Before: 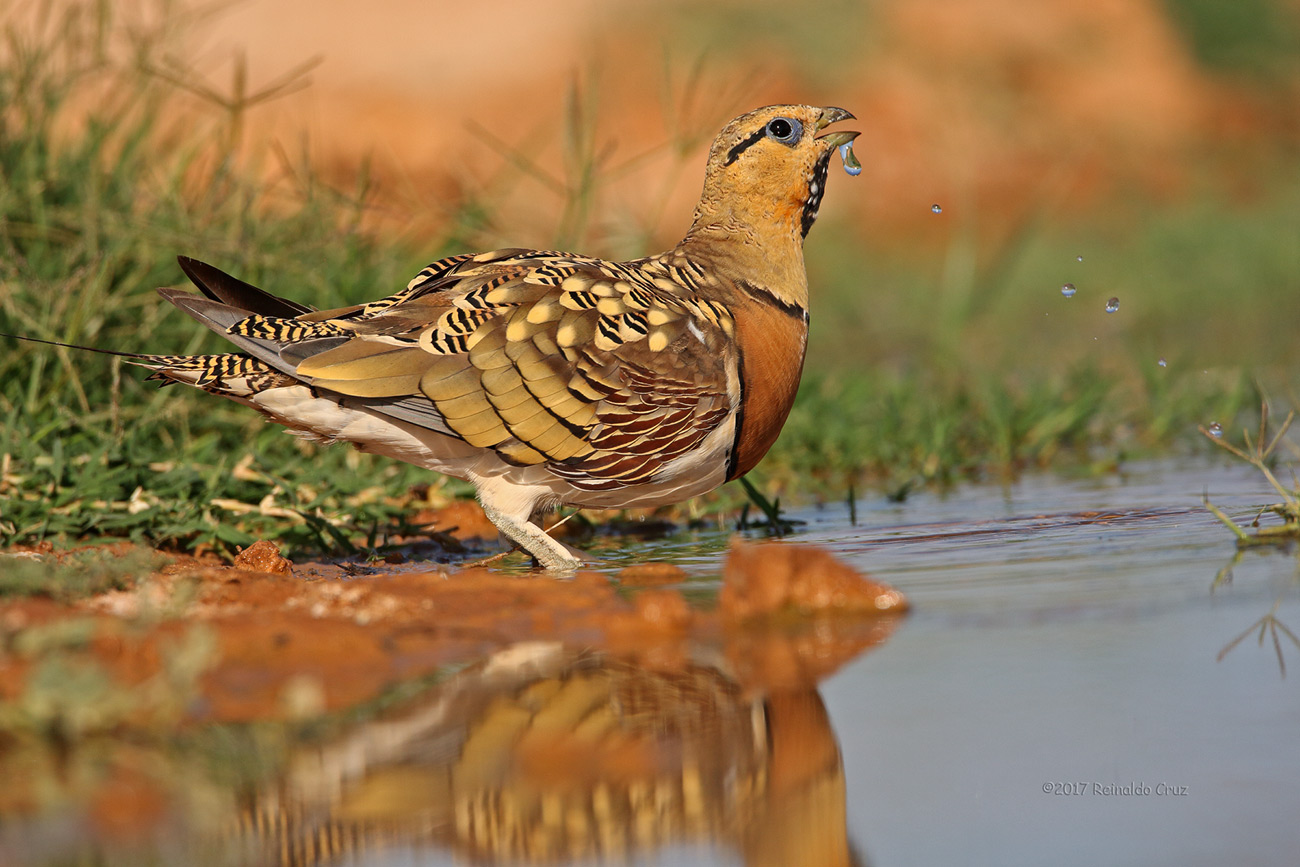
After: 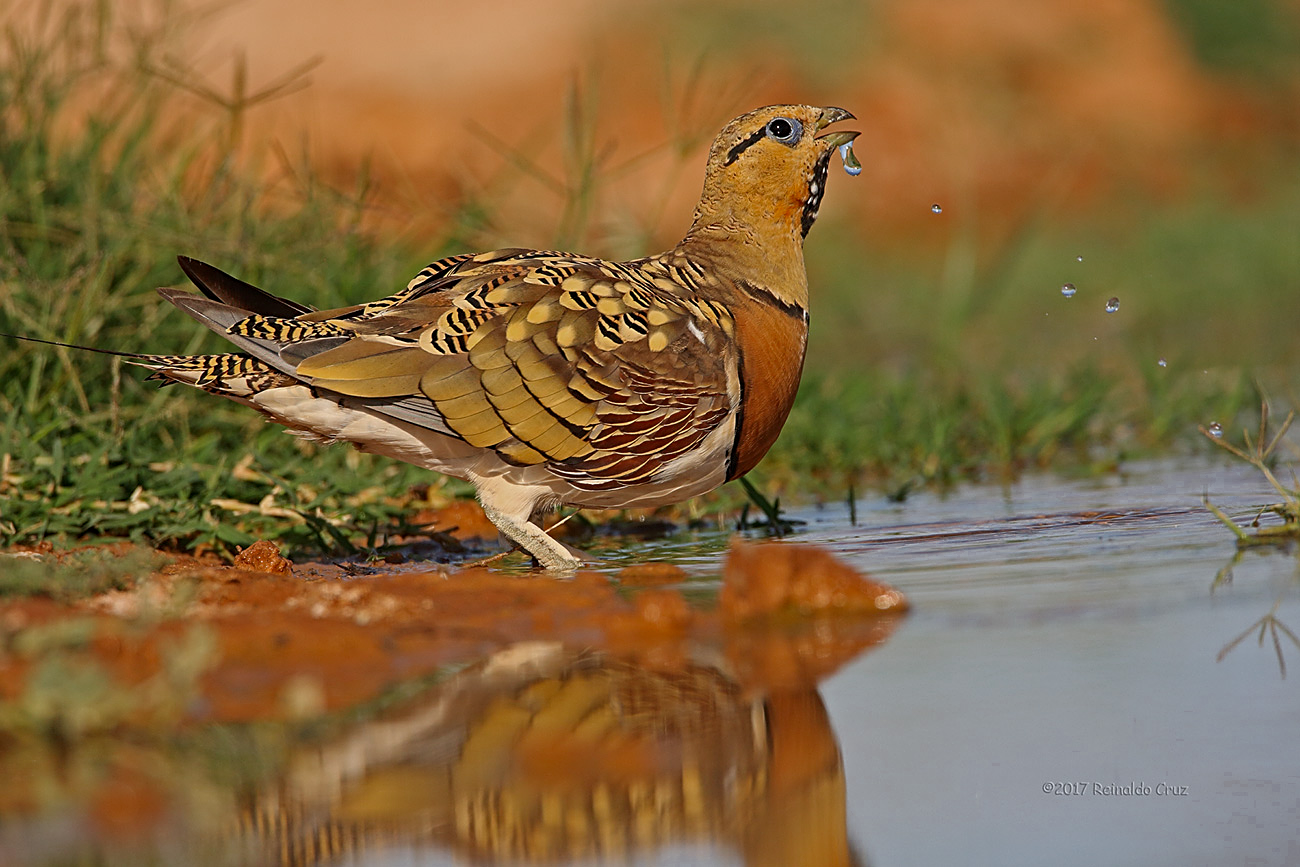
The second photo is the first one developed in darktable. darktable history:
sharpen: on, module defaults
color zones: curves: ch0 [(0.27, 0.396) (0.563, 0.504) (0.75, 0.5) (0.787, 0.307)]
